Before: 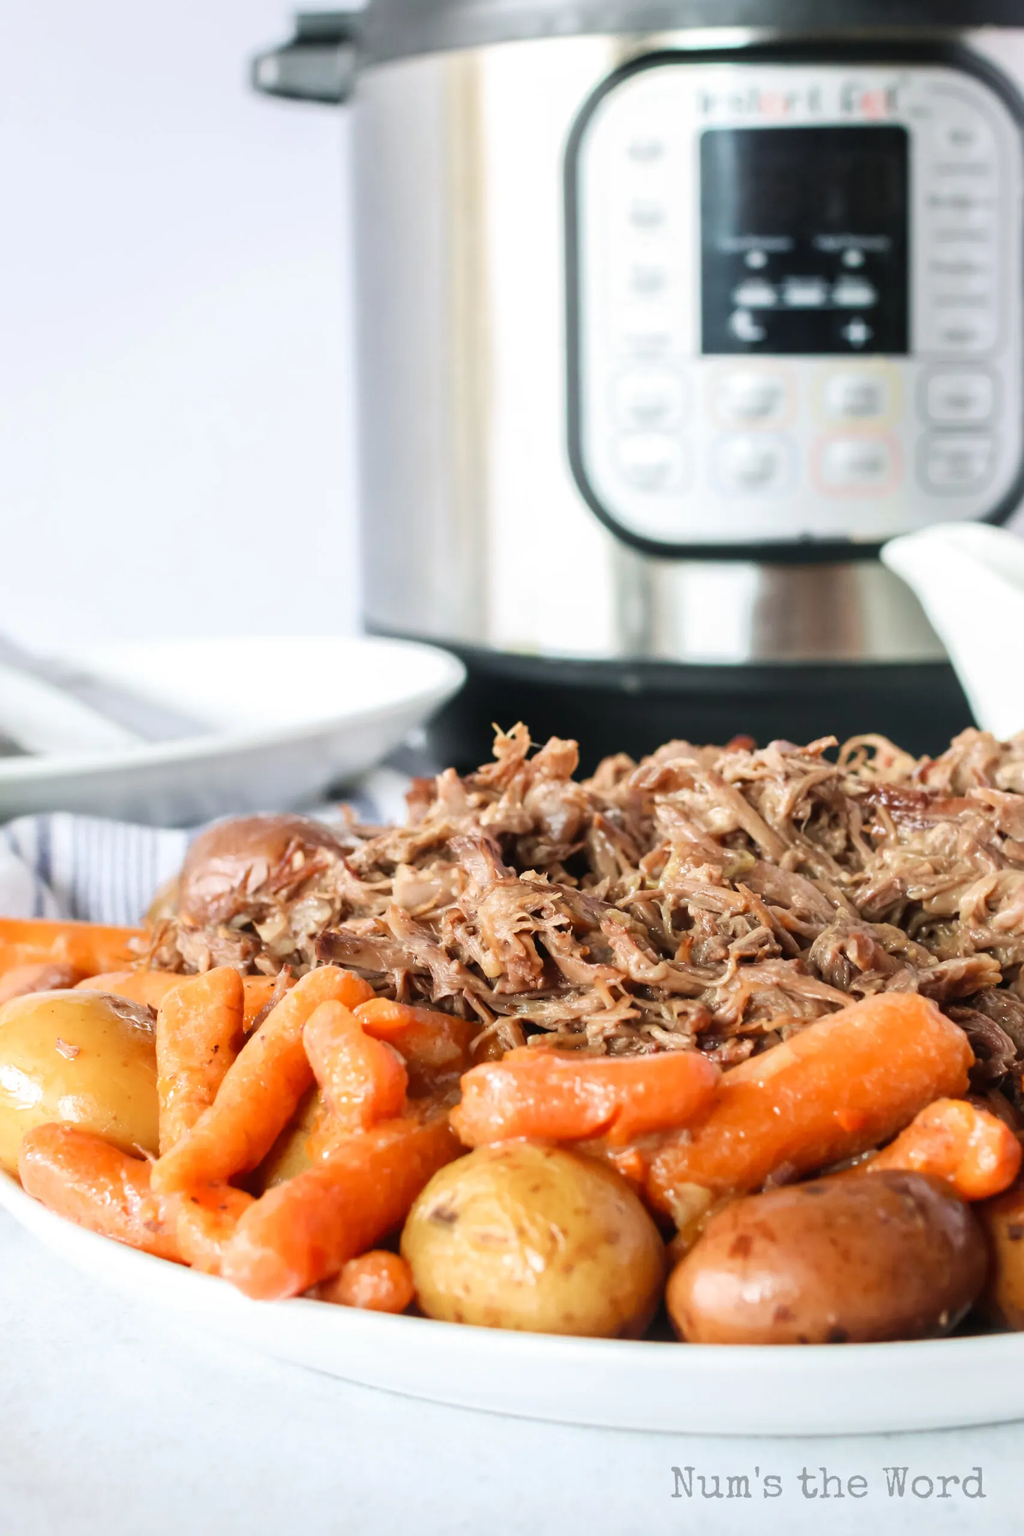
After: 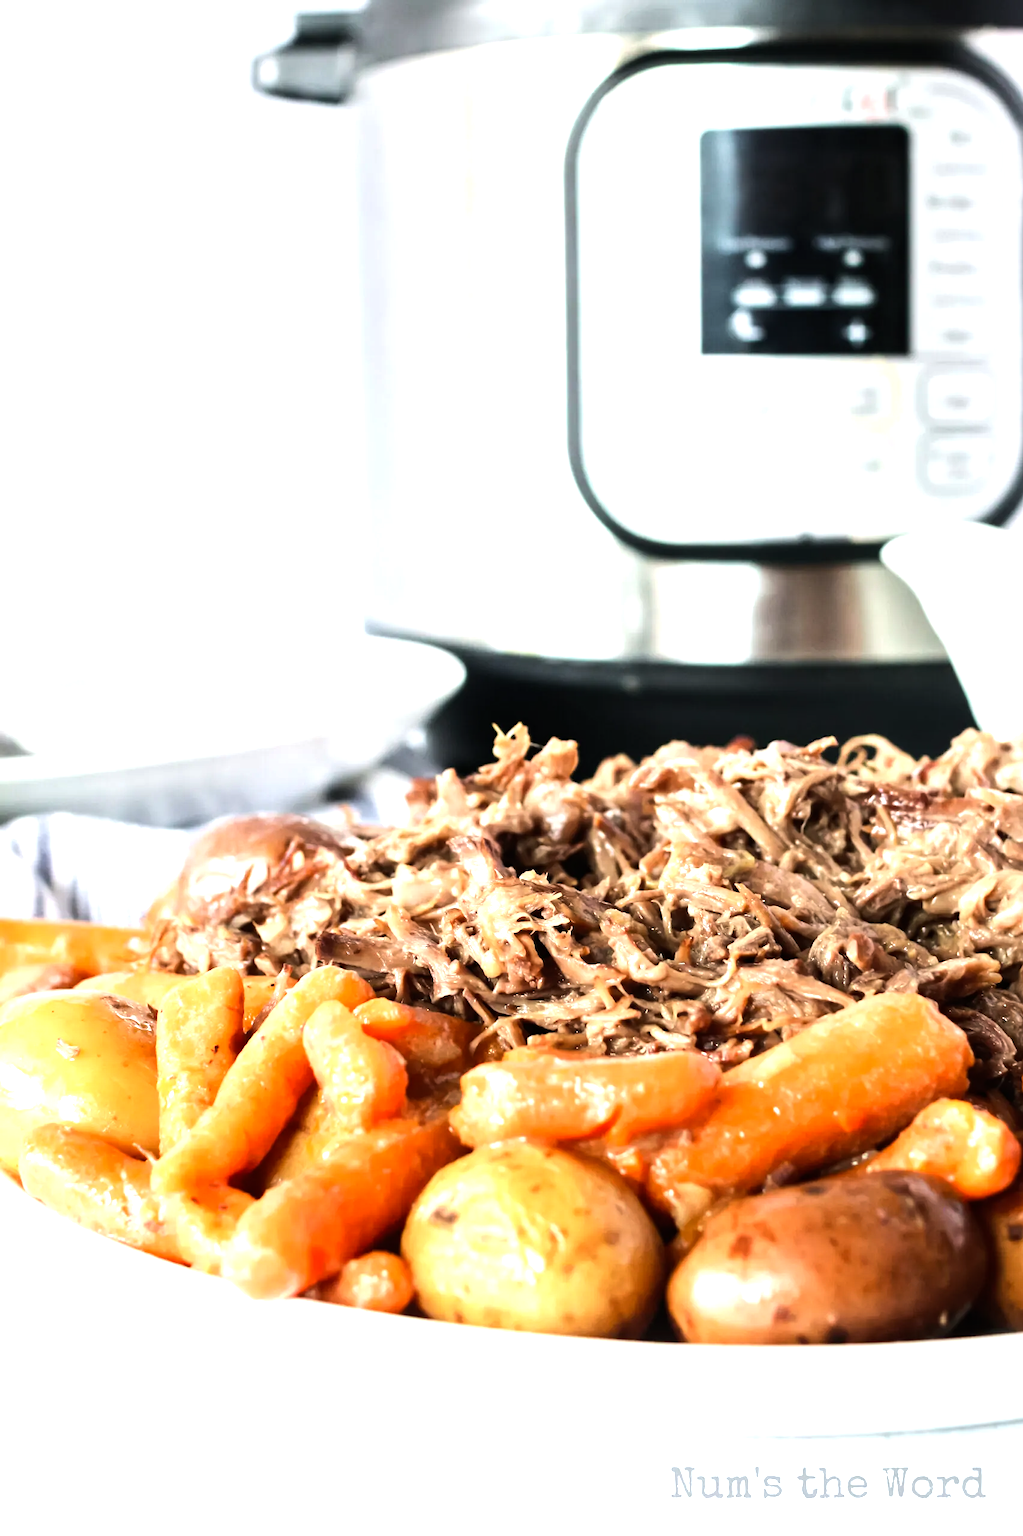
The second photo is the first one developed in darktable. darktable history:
tone equalizer: -8 EV -1.08 EV, -7 EV -1.01 EV, -6 EV -0.867 EV, -5 EV -0.578 EV, -3 EV 0.578 EV, -2 EV 0.867 EV, -1 EV 1.01 EV, +0 EV 1.08 EV, edges refinement/feathering 500, mask exposure compensation -1.57 EV, preserve details no
haze removal: compatibility mode true, adaptive false
